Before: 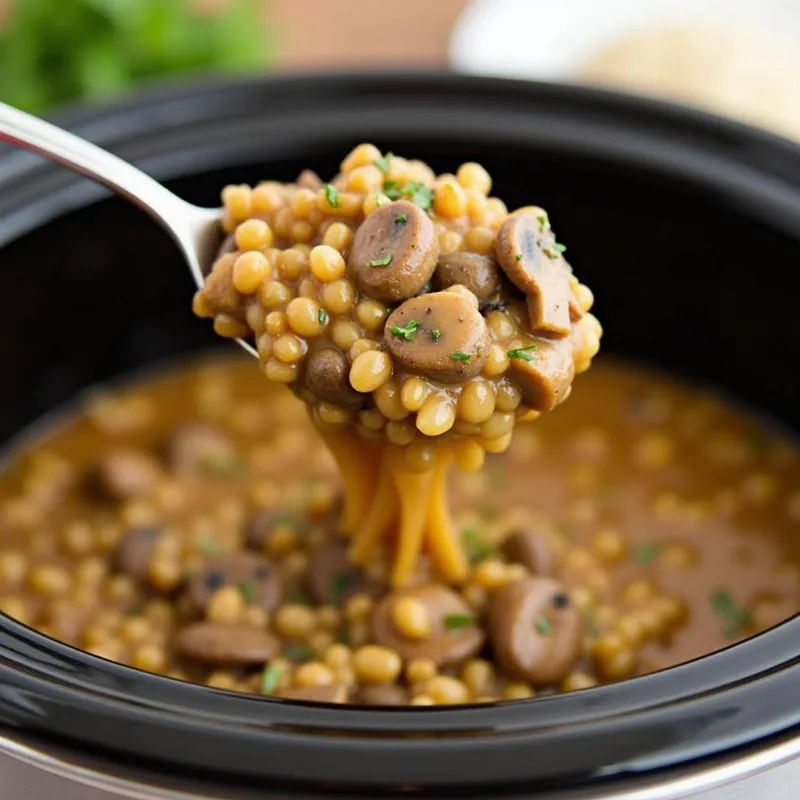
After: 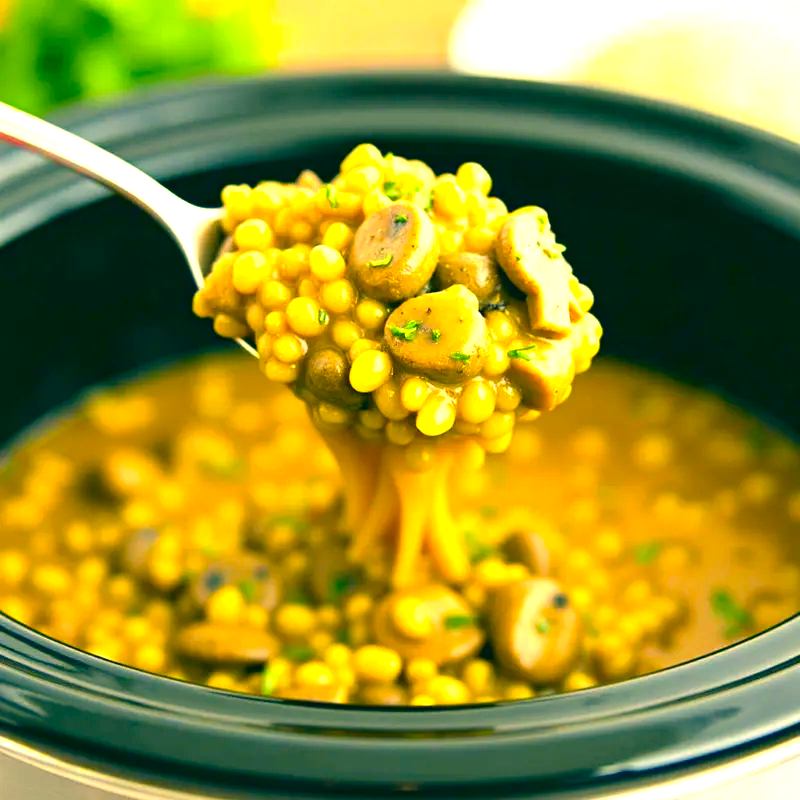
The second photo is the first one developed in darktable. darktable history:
color balance rgb: white fulcrum 1.02 EV, perceptual saturation grading › global saturation 30.855%, perceptual brilliance grading › global brilliance 1.871%, perceptual brilliance grading › highlights -3.959%, global vibrance 20%
exposure: black level correction 0, exposure 1.444 EV, compensate highlight preservation false
color correction: highlights a* 1.96, highlights b* 34.22, shadows a* -36.98, shadows b* -5.9
